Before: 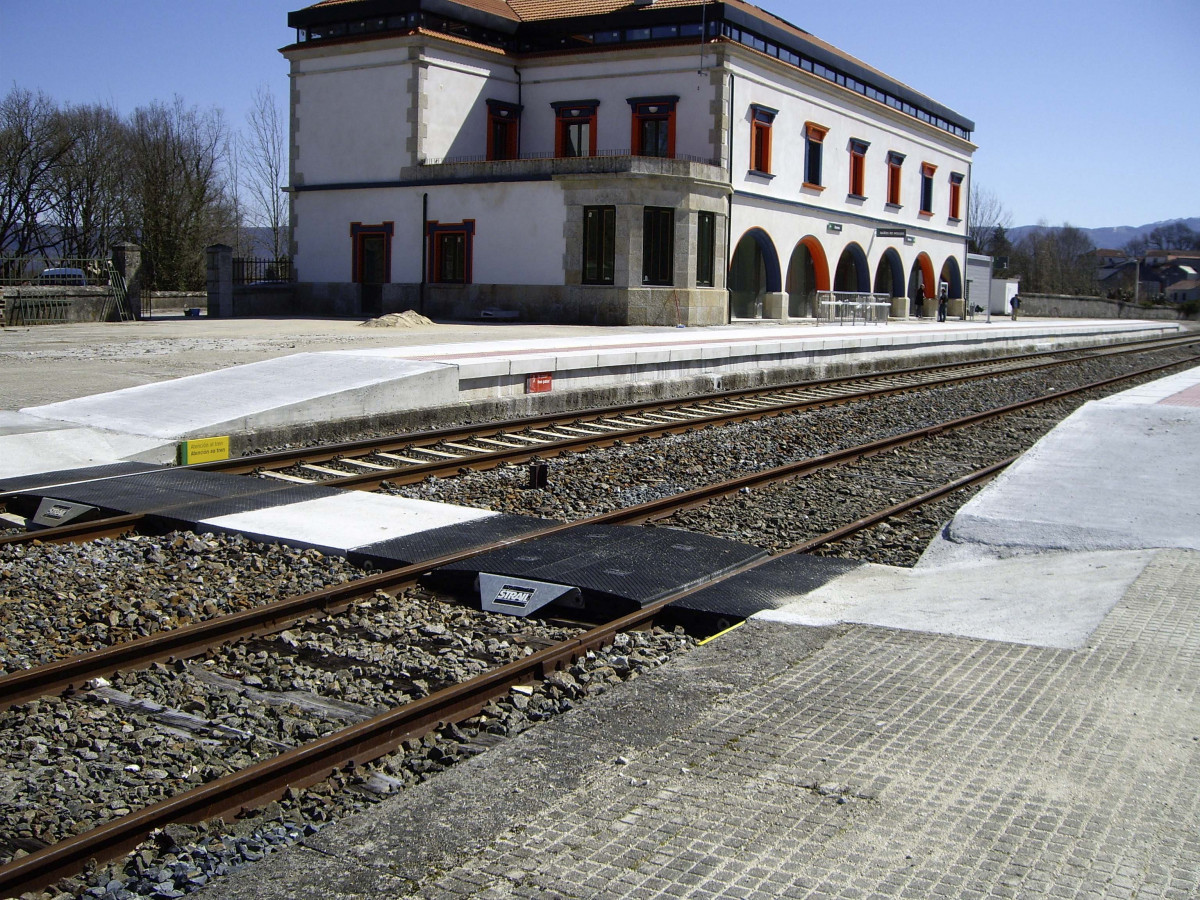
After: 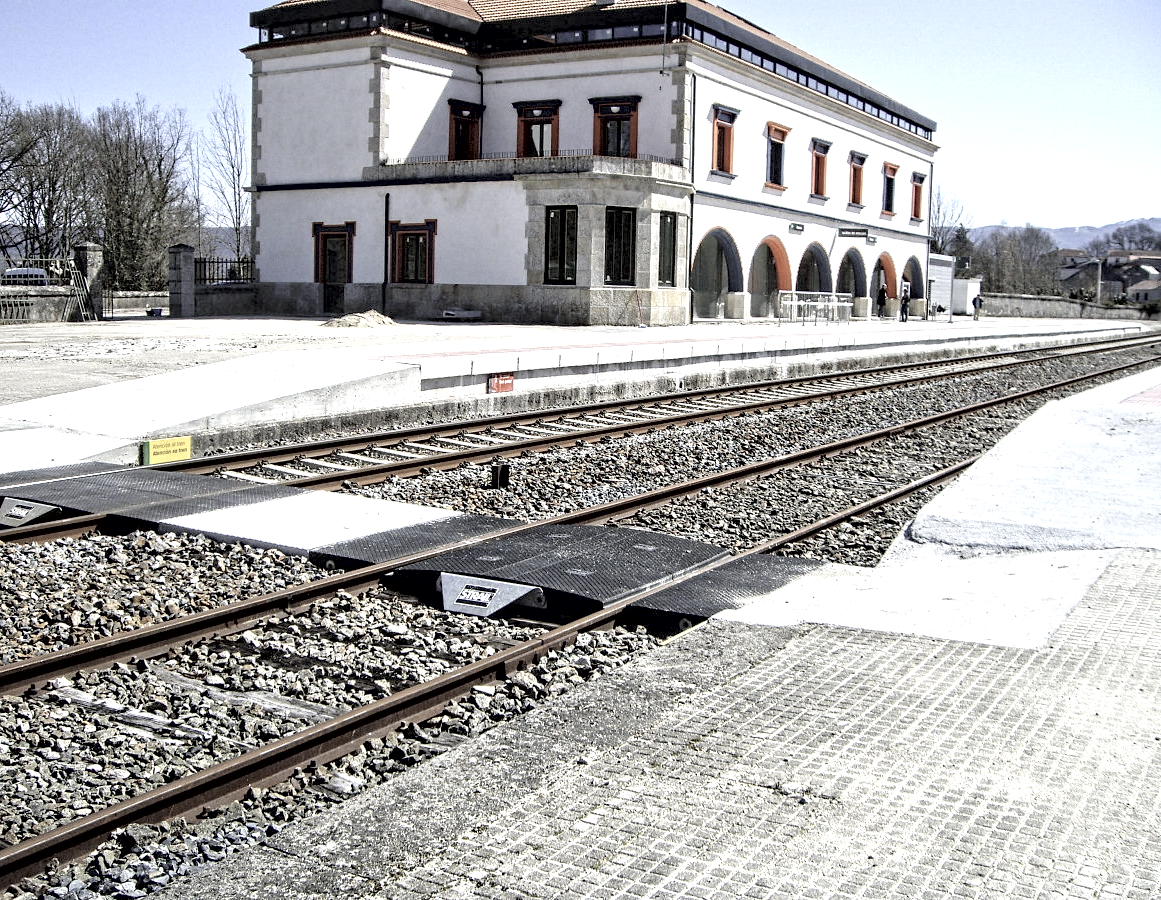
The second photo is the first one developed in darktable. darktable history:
exposure: black level correction 0, exposure 0.95 EV, compensate exposure bias true, compensate highlight preservation false
contrast brightness saturation: brightness 0.18, saturation -0.5
contrast equalizer: octaves 7, y [[0.5, 0.542, 0.583, 0.625, 0.667, 0.708], [0.5 ×6], [0.5 ×6], [0 ×6], [0 ×6]]
crop and rotate: left 3.238%
